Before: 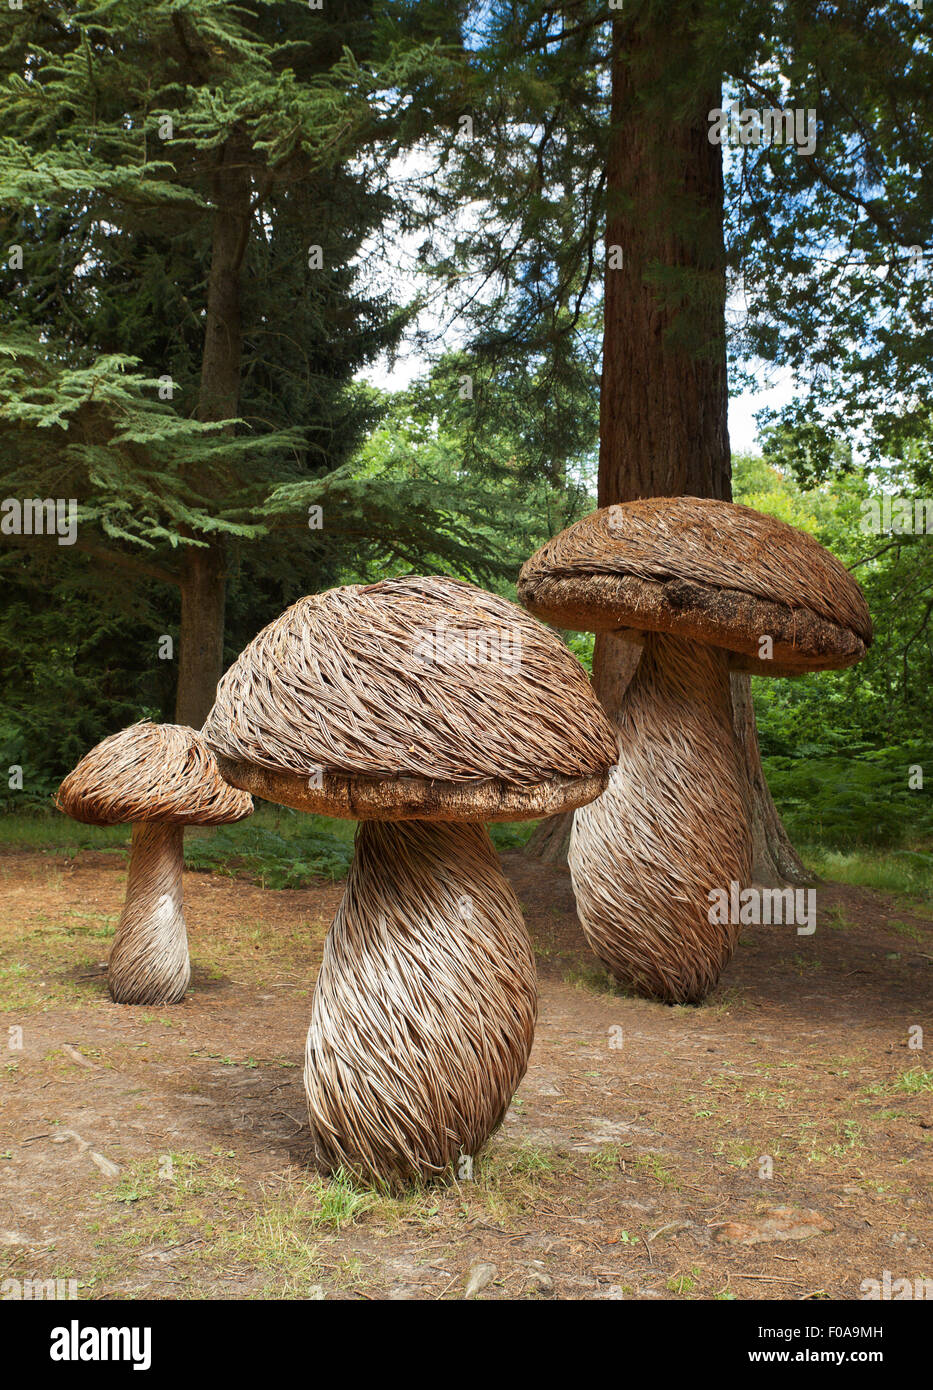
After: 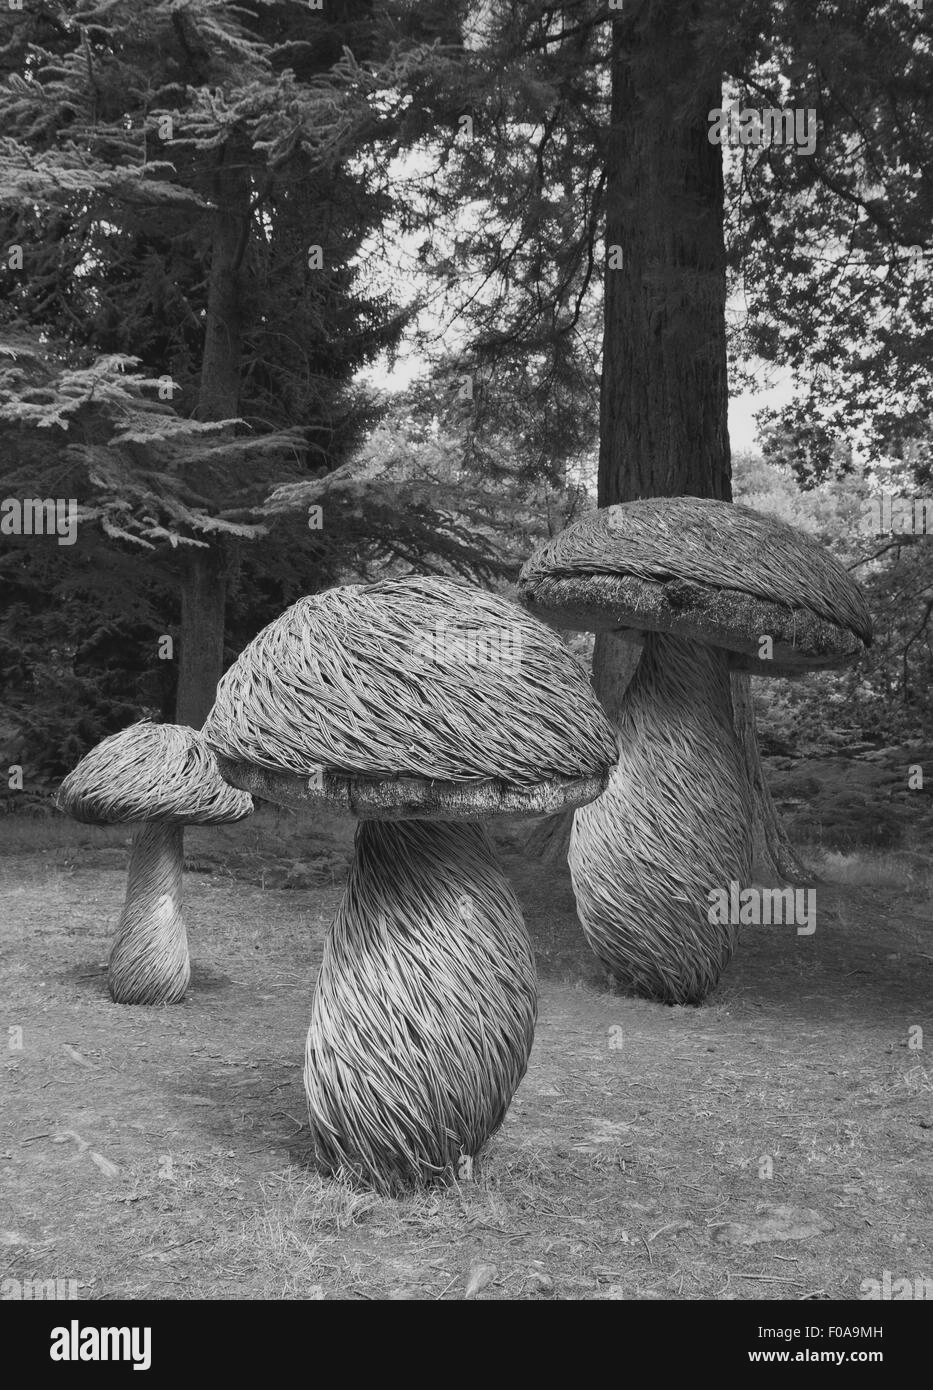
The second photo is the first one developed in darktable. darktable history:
contrast brightness saturation: contrast -0.11
monochrome: a 73.58, b 64.21
white balance: red 1.004, blue 1.096
